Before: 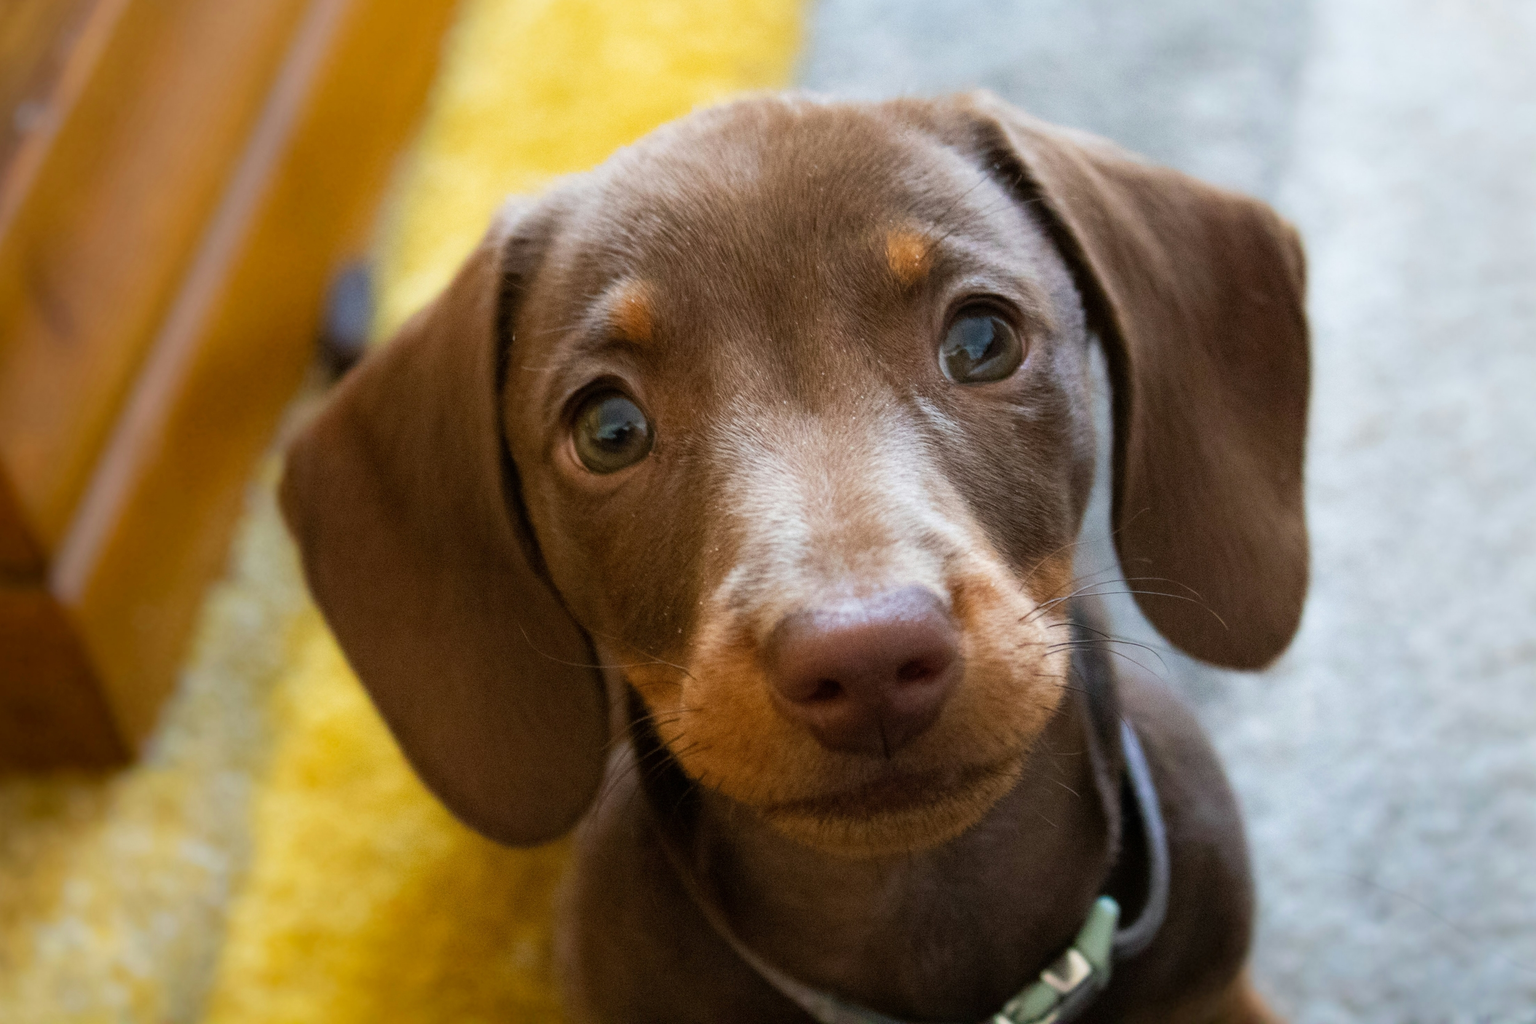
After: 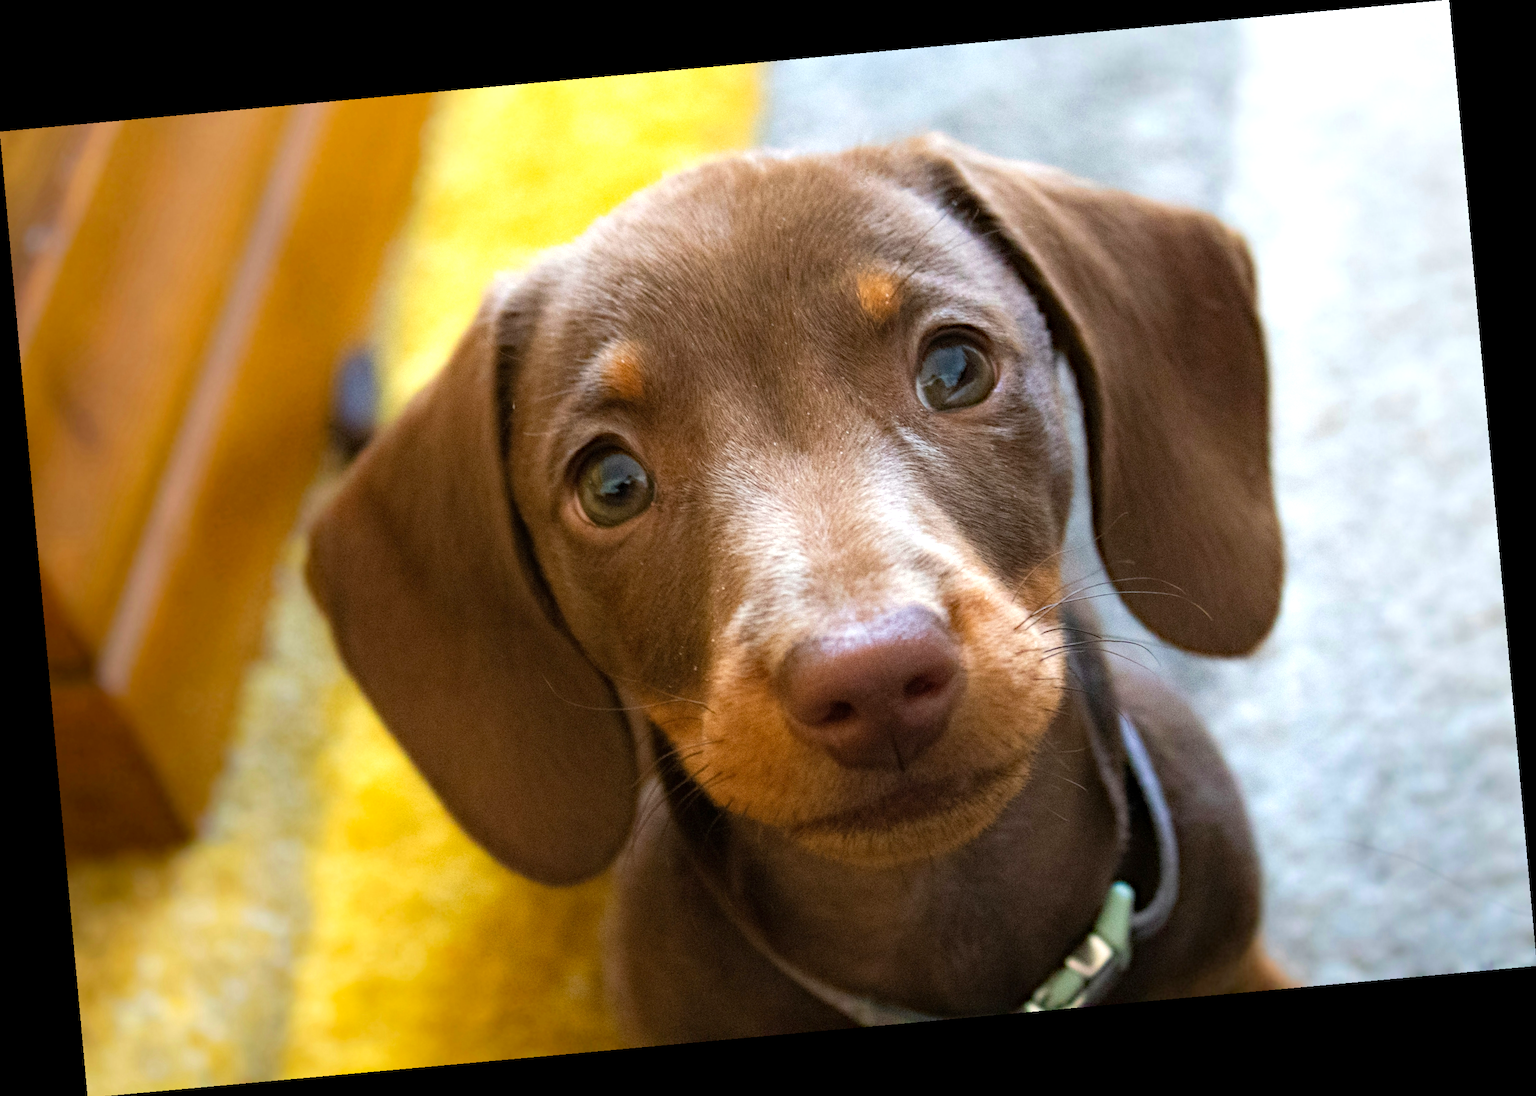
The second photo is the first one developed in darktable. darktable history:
rotate and perspective: rotation -5.2°, automatic cropping off
exposure: exposure 0.515 EV, compensate highlight preservation false
haze removal: strength 0.29, distance 0.25, compatibility mode true, adaptive false
